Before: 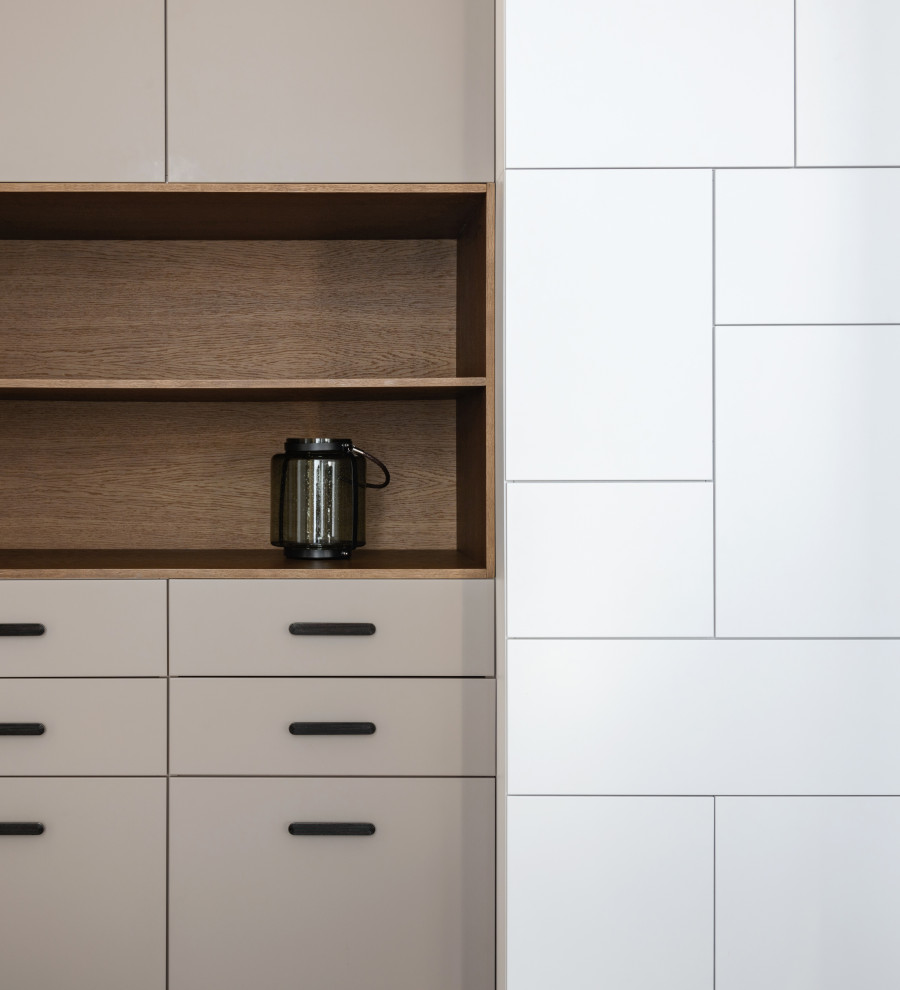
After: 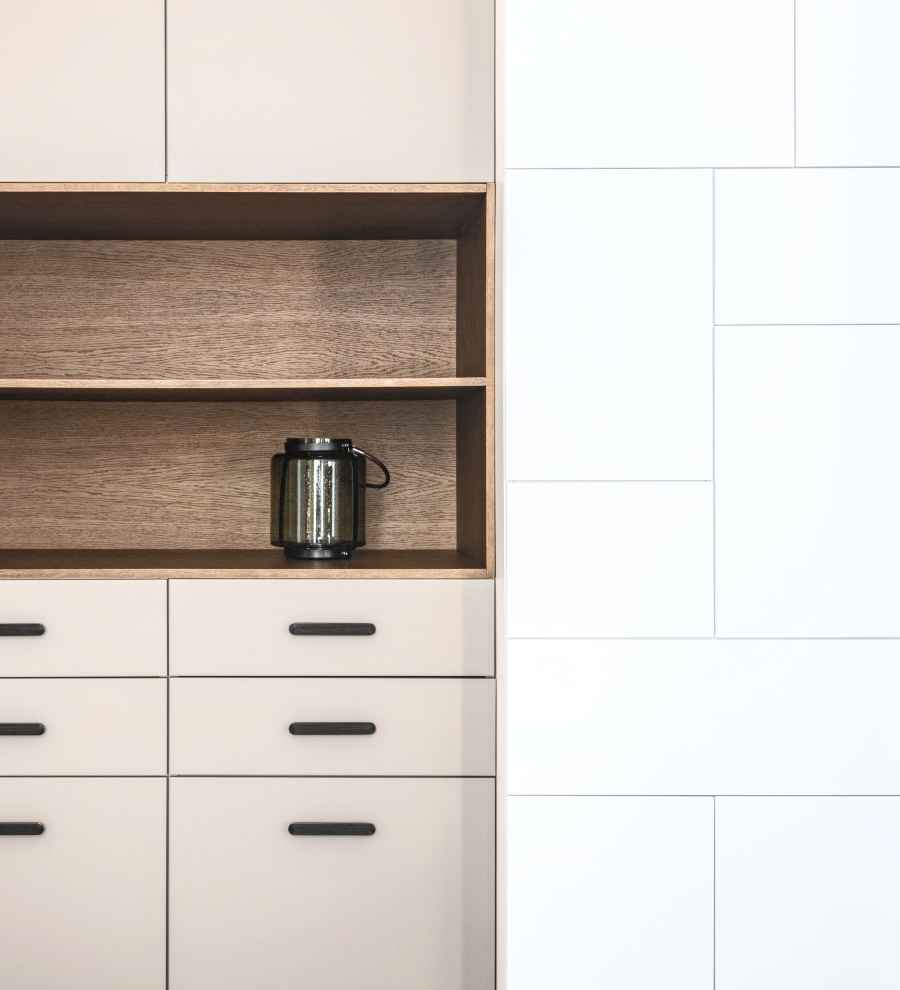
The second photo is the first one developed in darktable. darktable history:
local contrast: on, module defaults
contrast brightness saturation: contrast 0.387, brightness 0.526
